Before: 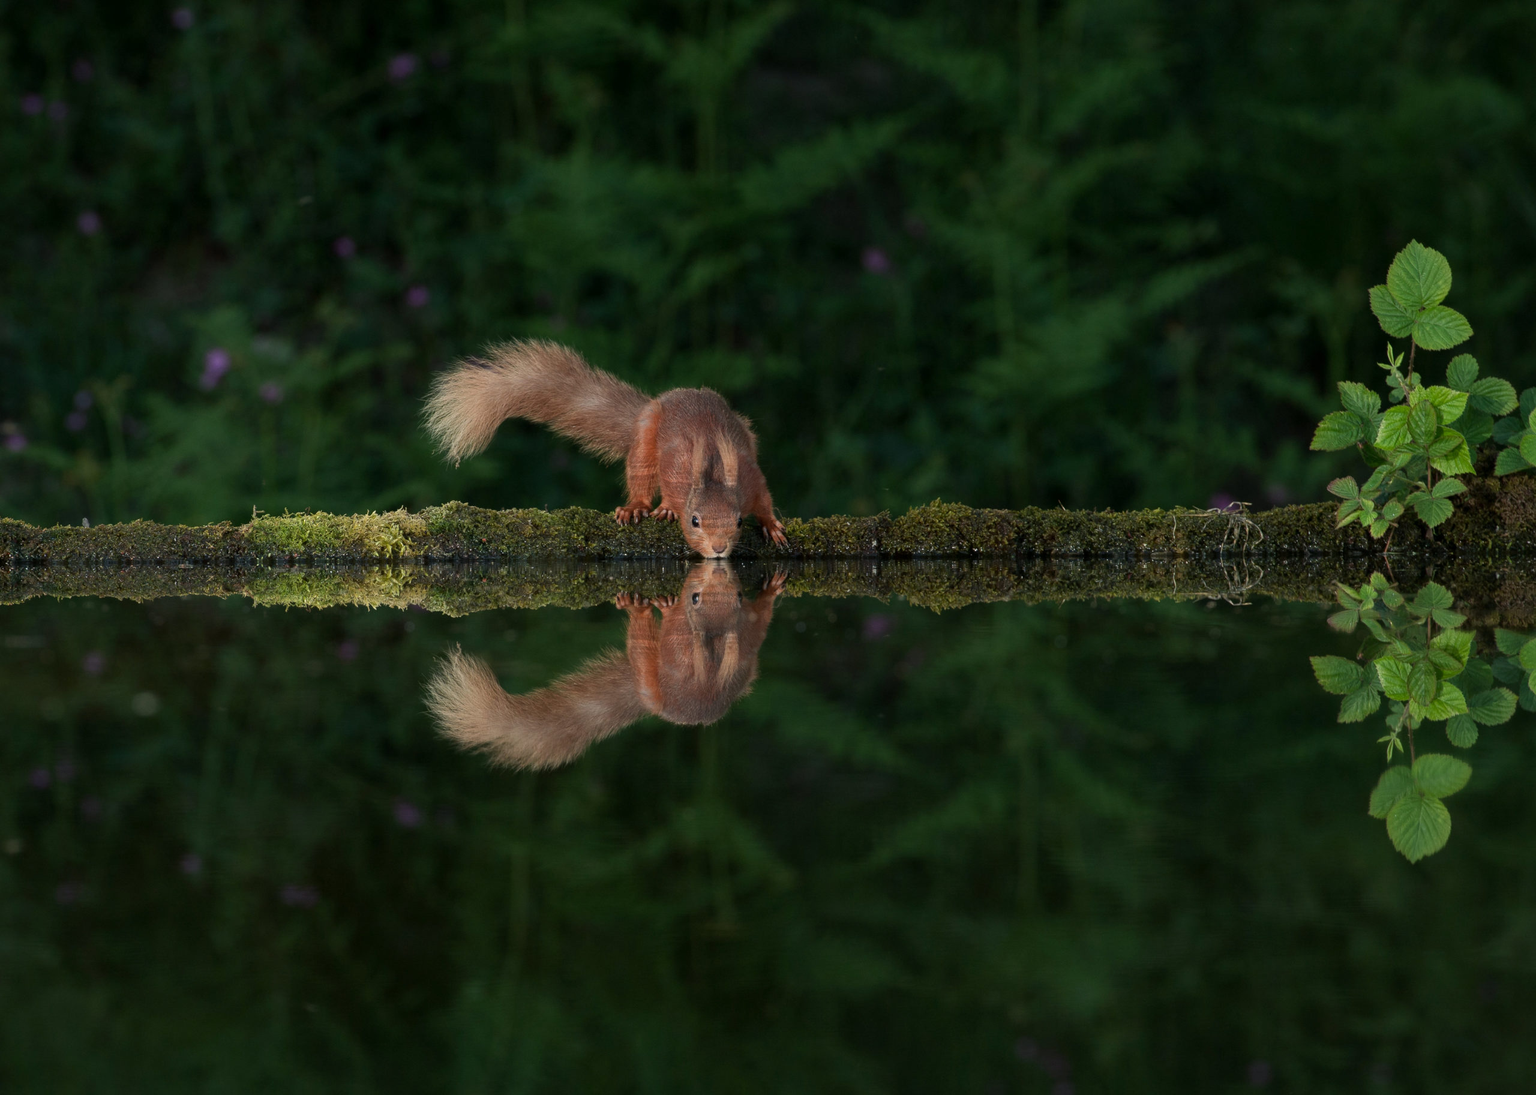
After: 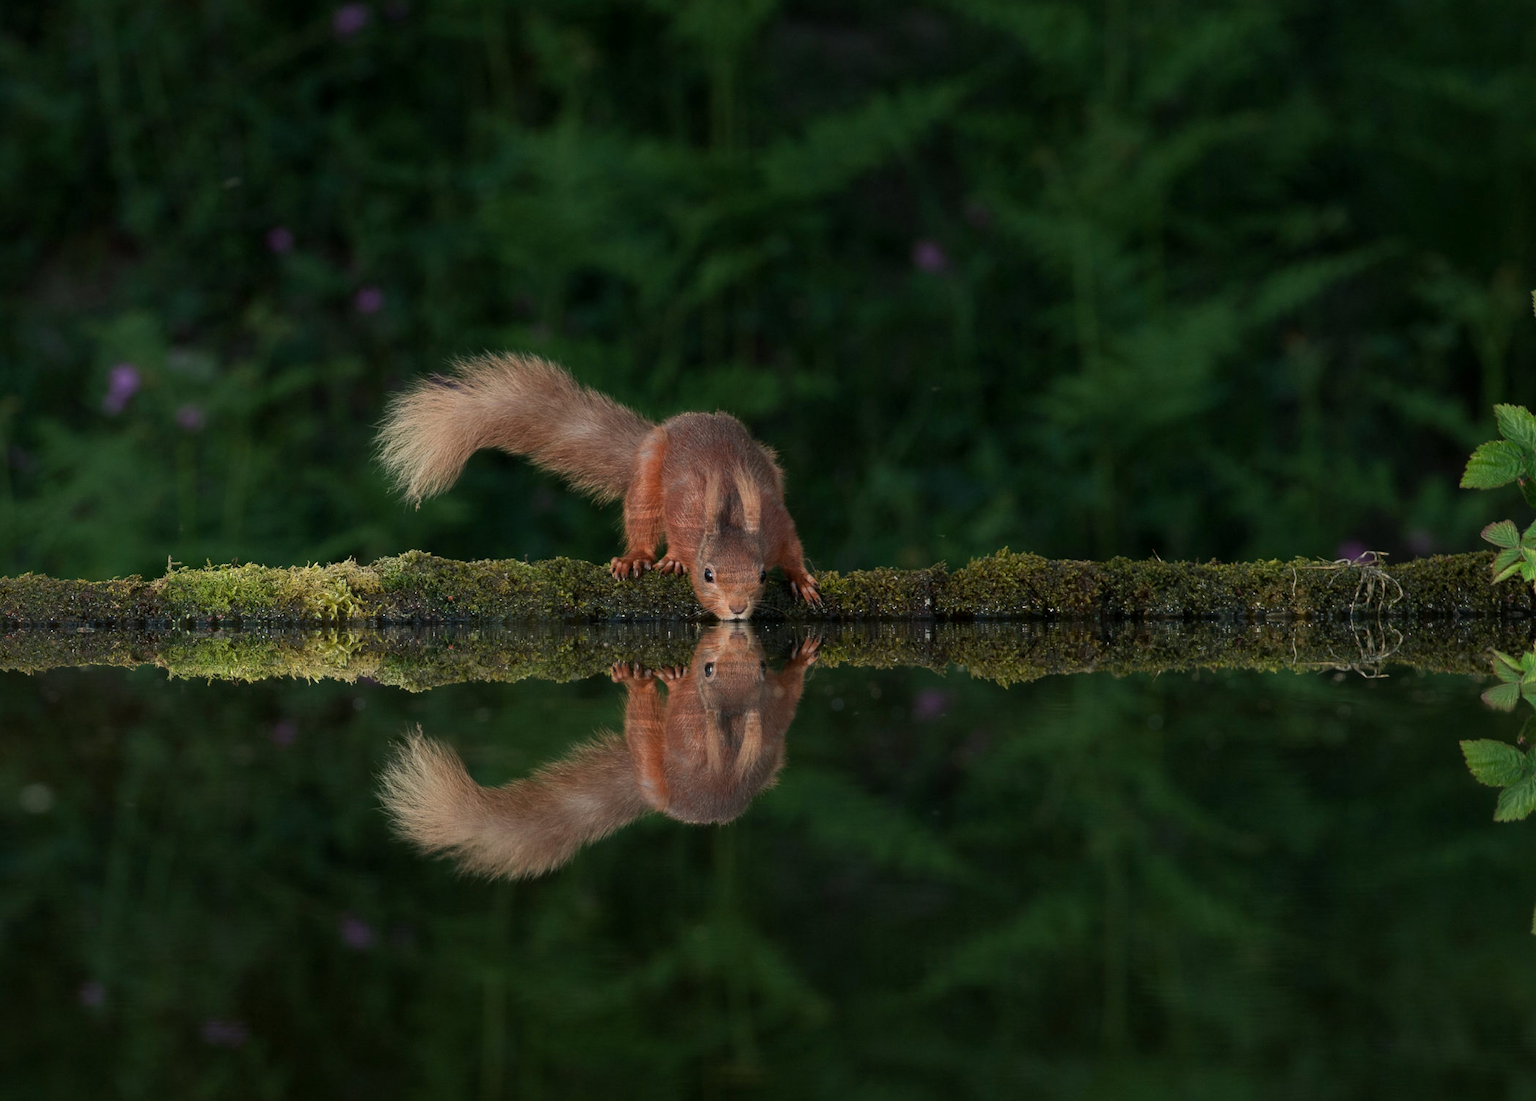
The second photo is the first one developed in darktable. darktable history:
crop and rotate: left 7.557%, top 4.675%, right 10.627%, bottom 13.074%
